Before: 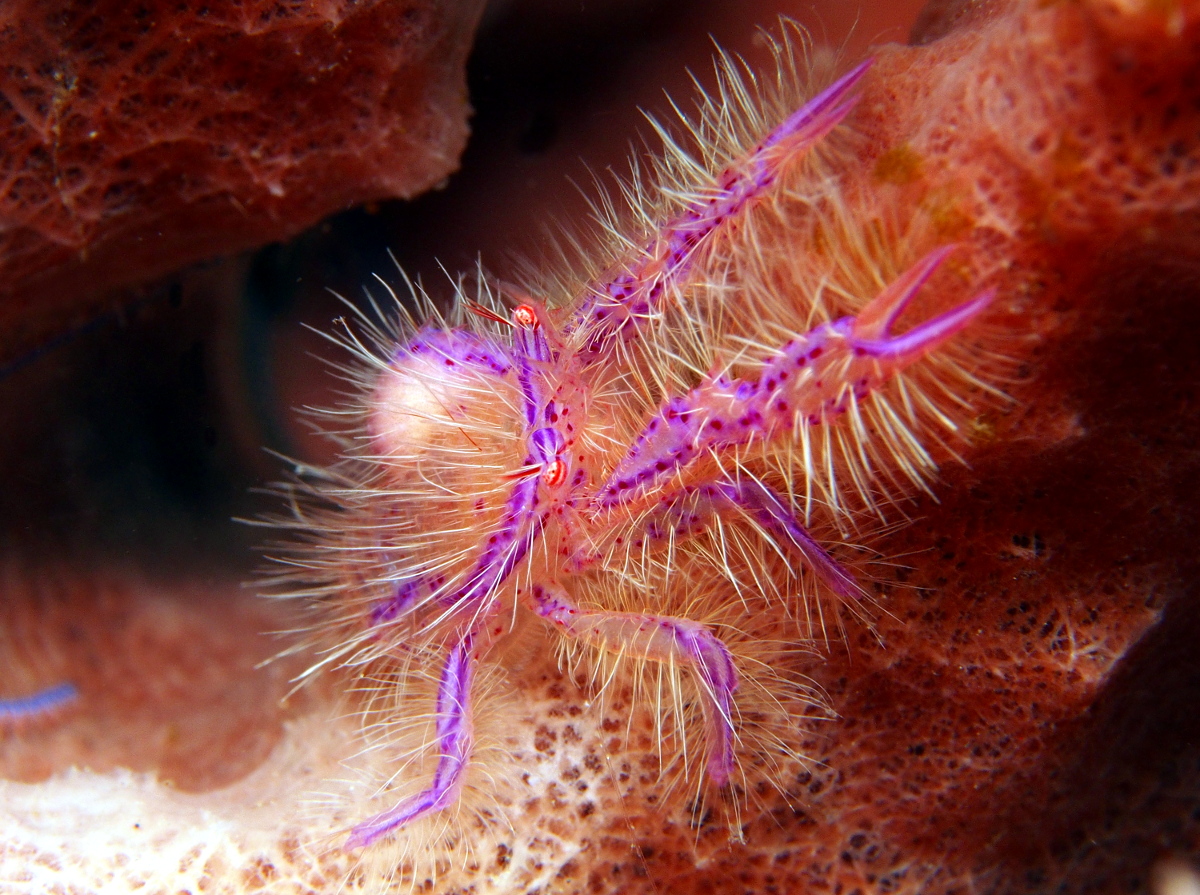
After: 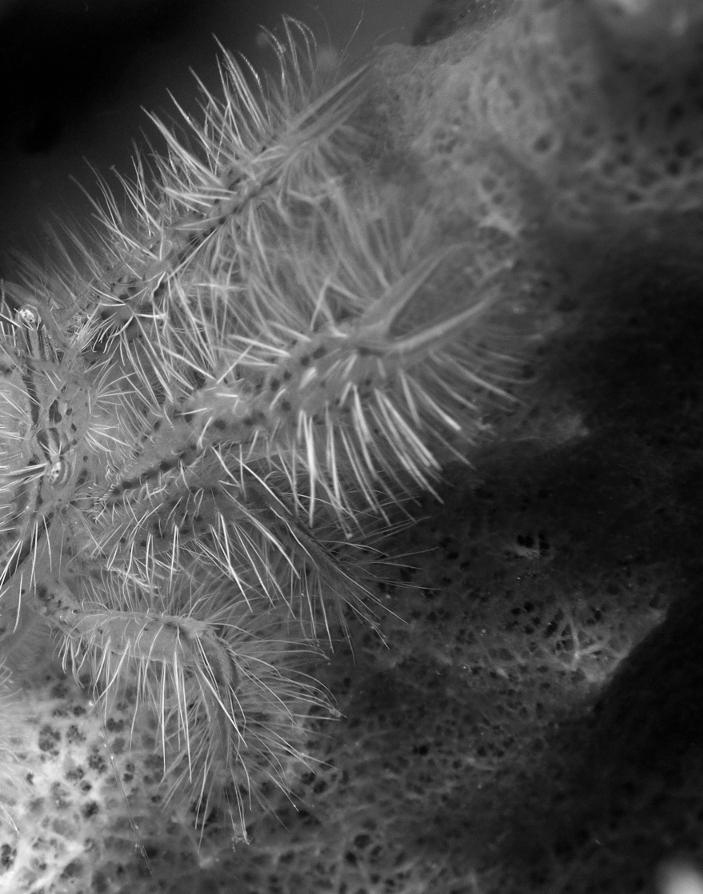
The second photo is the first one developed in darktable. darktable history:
monochrome: a -4.13, b 5.16, size 1
crop: left 41.402%
